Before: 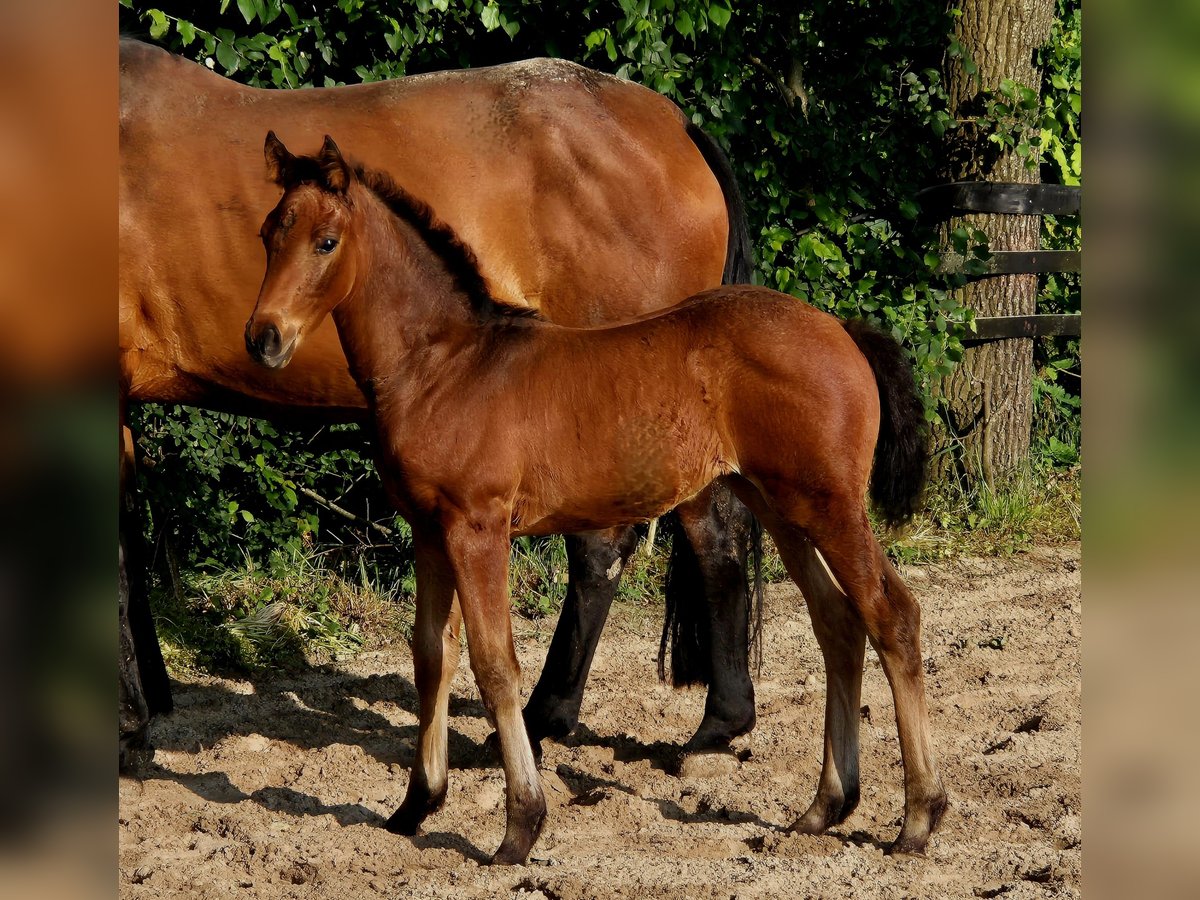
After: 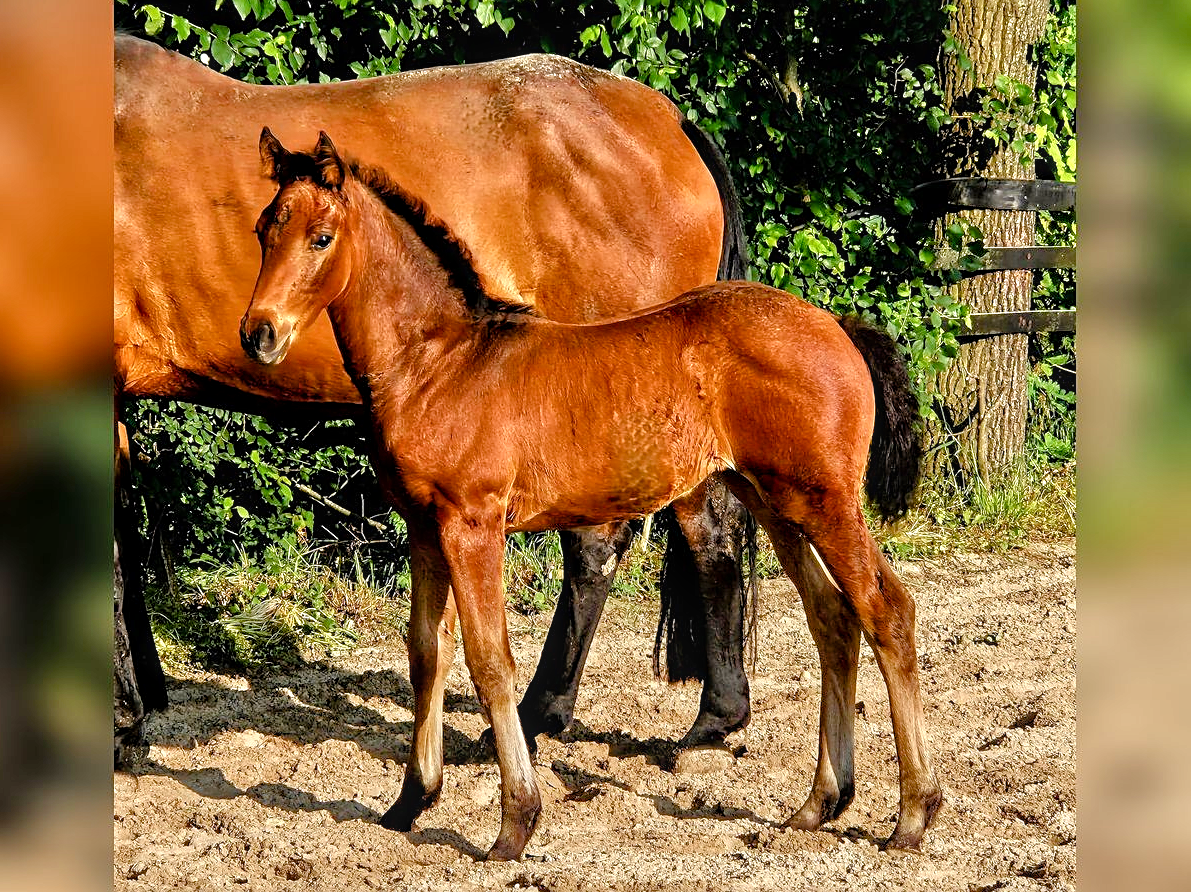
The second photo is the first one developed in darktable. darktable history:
crop: left 0.434%, top 0.485%, right 0.244%, bottom 0.386%
sharpen: on, module defaults
tone equalizer: -7 EV 0.15 EV, -6 EV 0.6 EV, -5 EV 1.15 EV, -4 EV 1.33 EV, -3 EV 1.15 EV, -2 EV 0.6 EV, -1 EV 0.15 EV, mask exposure compensation -0.5 EV
local contrast: on, module defaults
exposure: black level correction 0, exposure 0.5 EV, compensate highlight preservation false
color balance rgb: perceptual saturation grading › global saturation 20%, perceptual saturation grading › highlights -25%, perceptual saturation grading › shadows 25%
